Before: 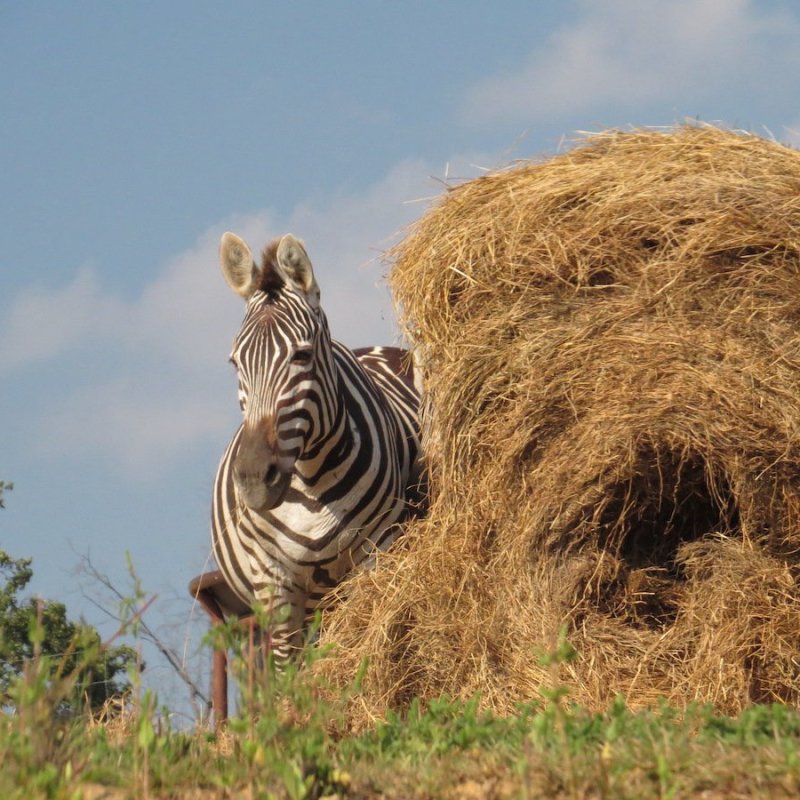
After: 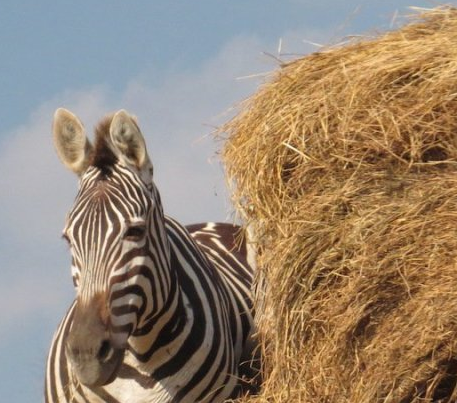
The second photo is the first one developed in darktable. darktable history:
crop: left 20.954%, top 15.549%, right 21.861%, bottom 33.965%
